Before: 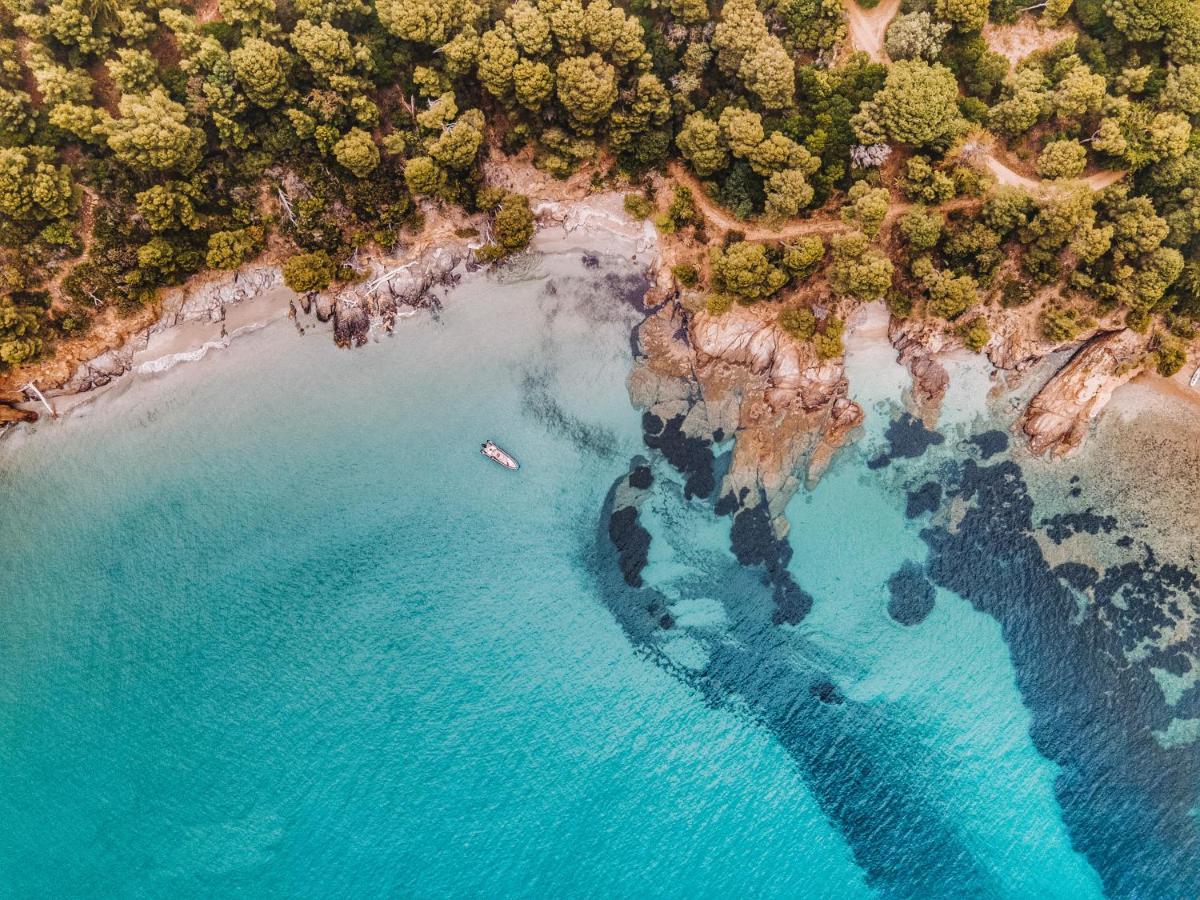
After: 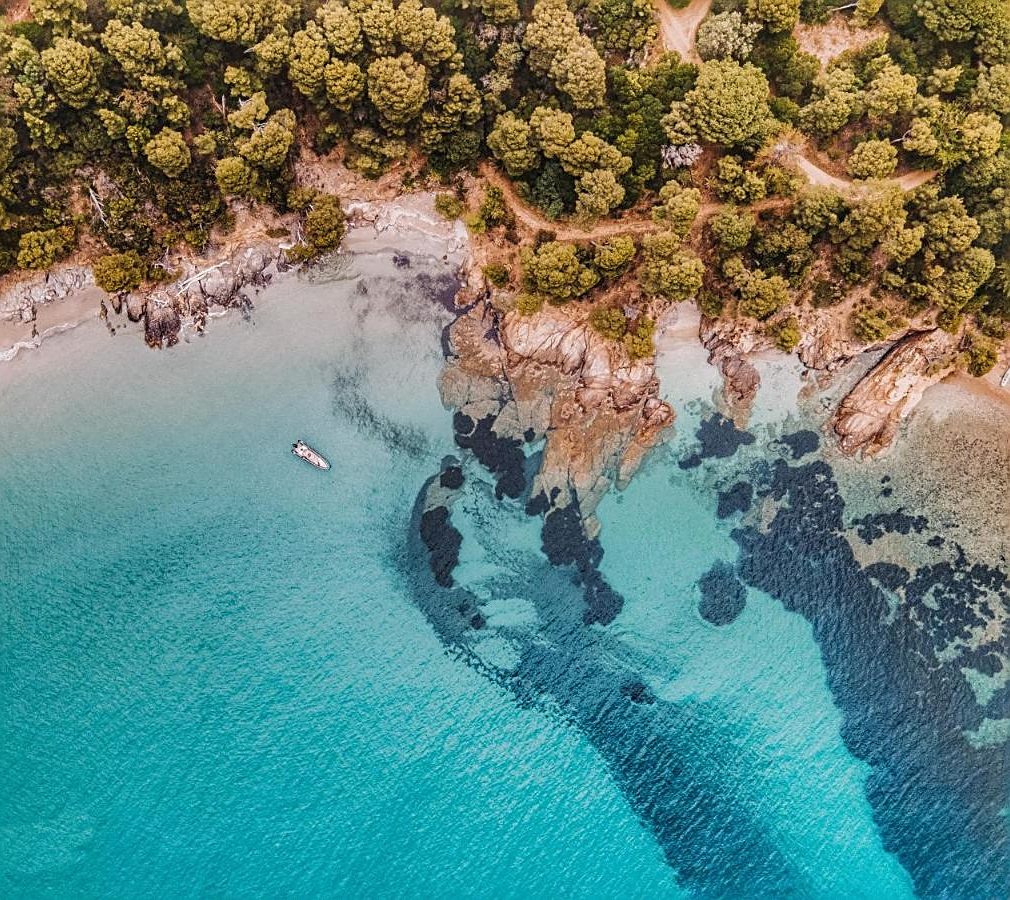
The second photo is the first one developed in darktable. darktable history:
exposure: exposure -0.072 EV, compensate exposure bias true, compensate highlight preservation false
crop: left 15.821%
sharpen: amount 0.492
